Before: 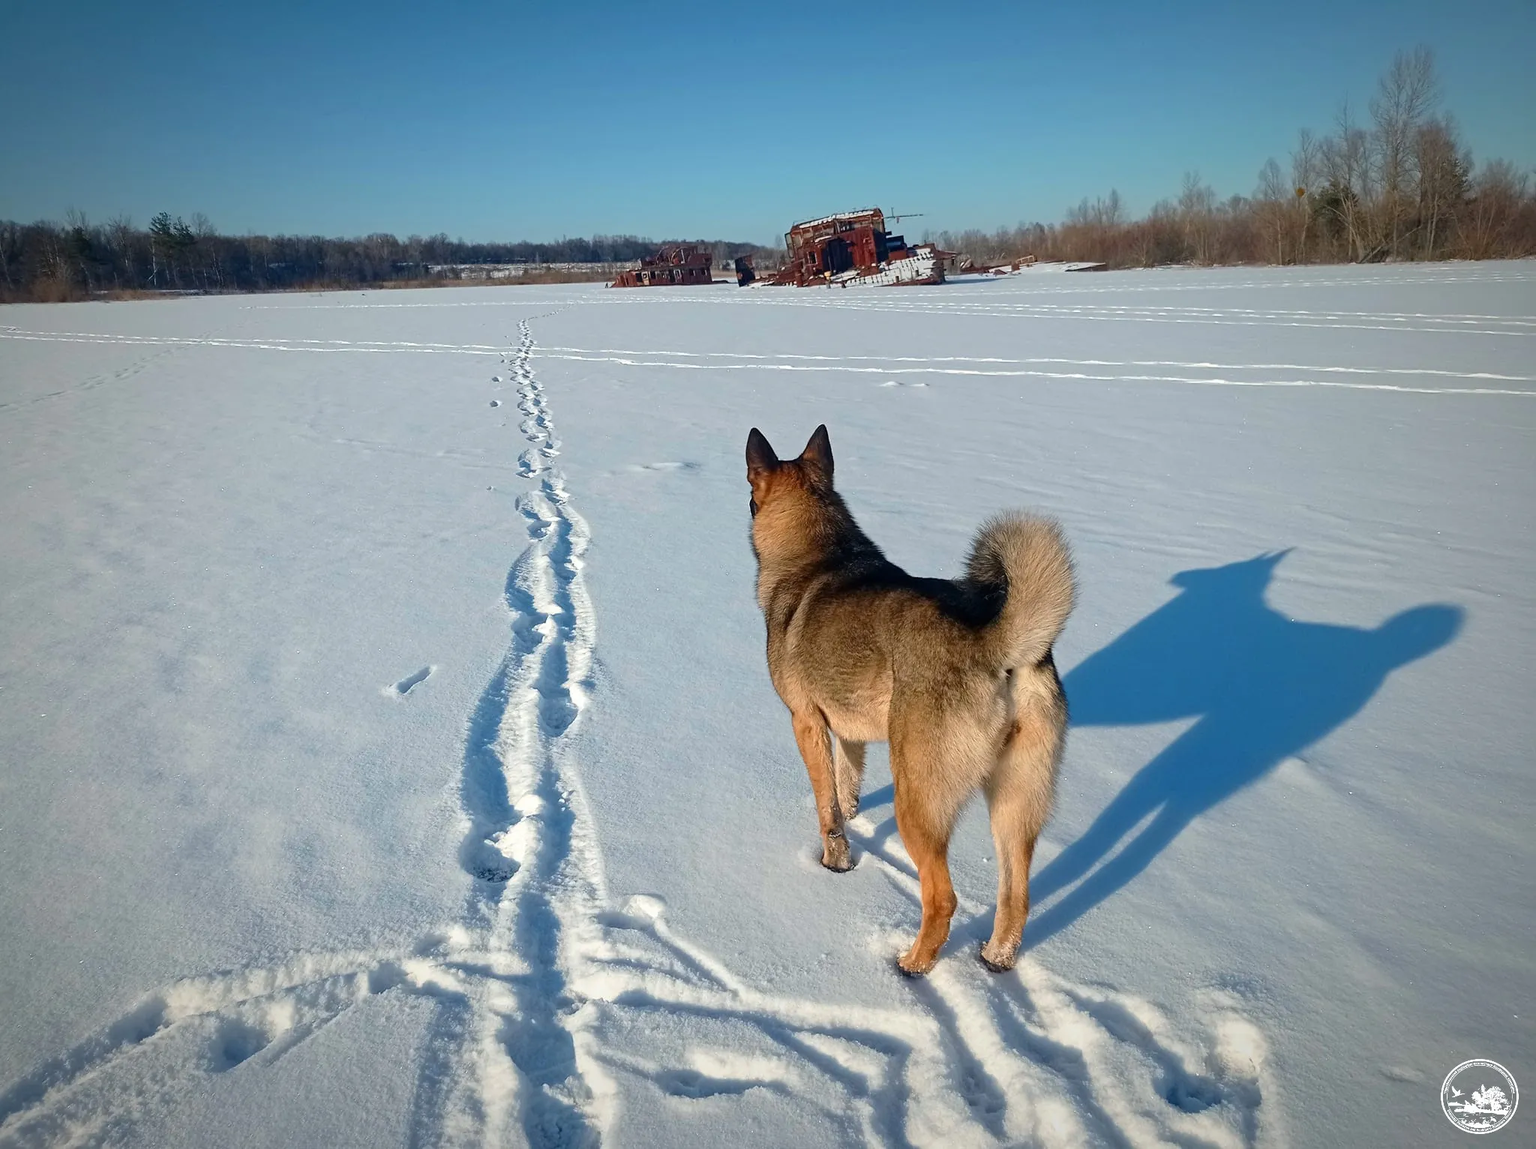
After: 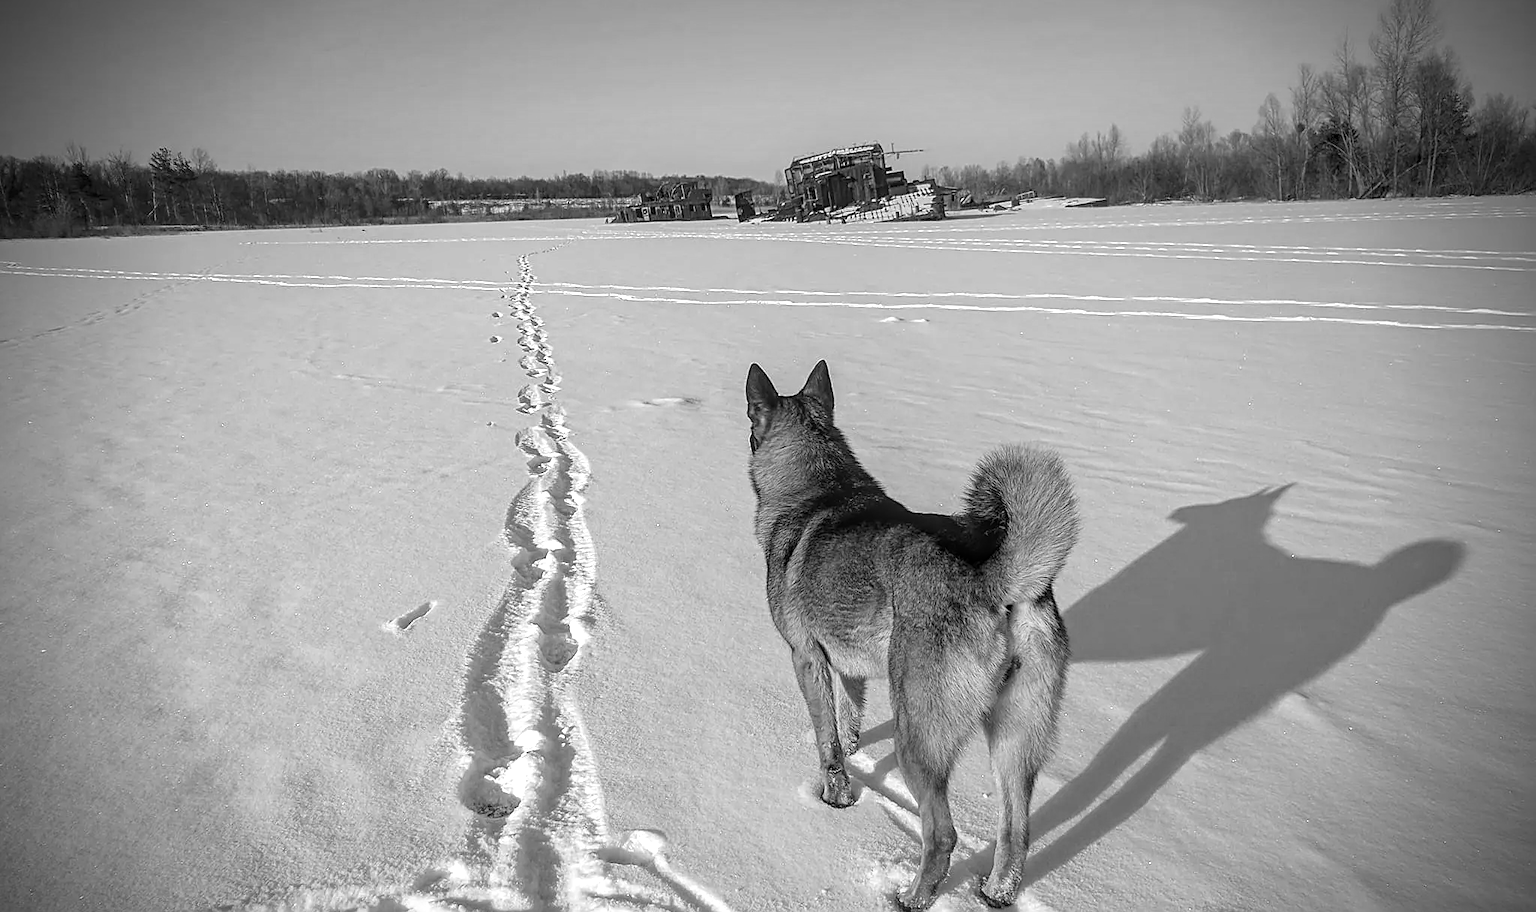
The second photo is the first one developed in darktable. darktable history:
color calibration: output gray [0.22, 0.42, 0.37, 0], illuminant as shot in camera, x 0.369, y 0.376, temperature 4328.82 K
exposure: black level correction 0.002, exposure 0.148 EV, compensate highlight preservation false
vignetting: brightness -0.886
sharpen: on, module defaults
local contrast: highlights 5%, shadows 2%, detail 134%
crop and rotate: top 5.653%, bottom 14.906%
